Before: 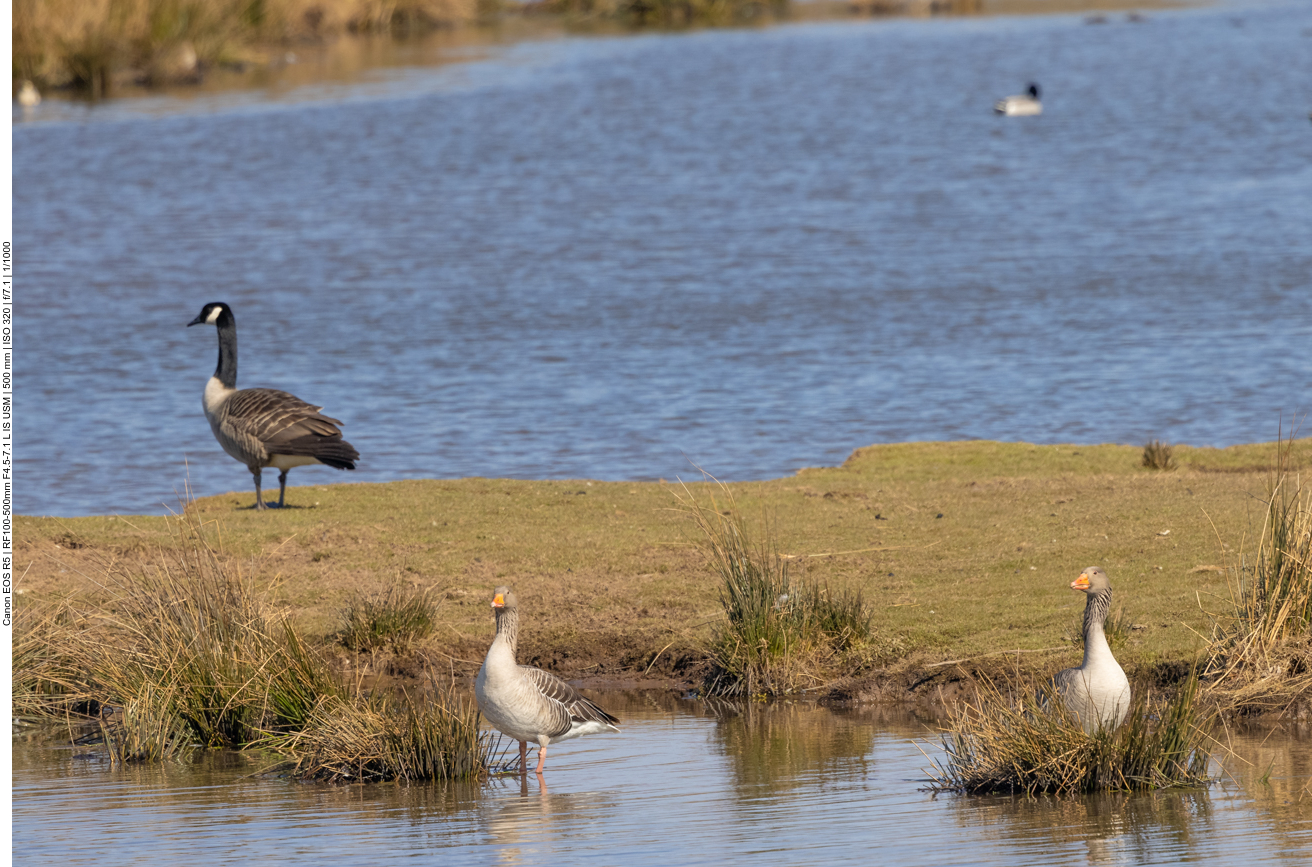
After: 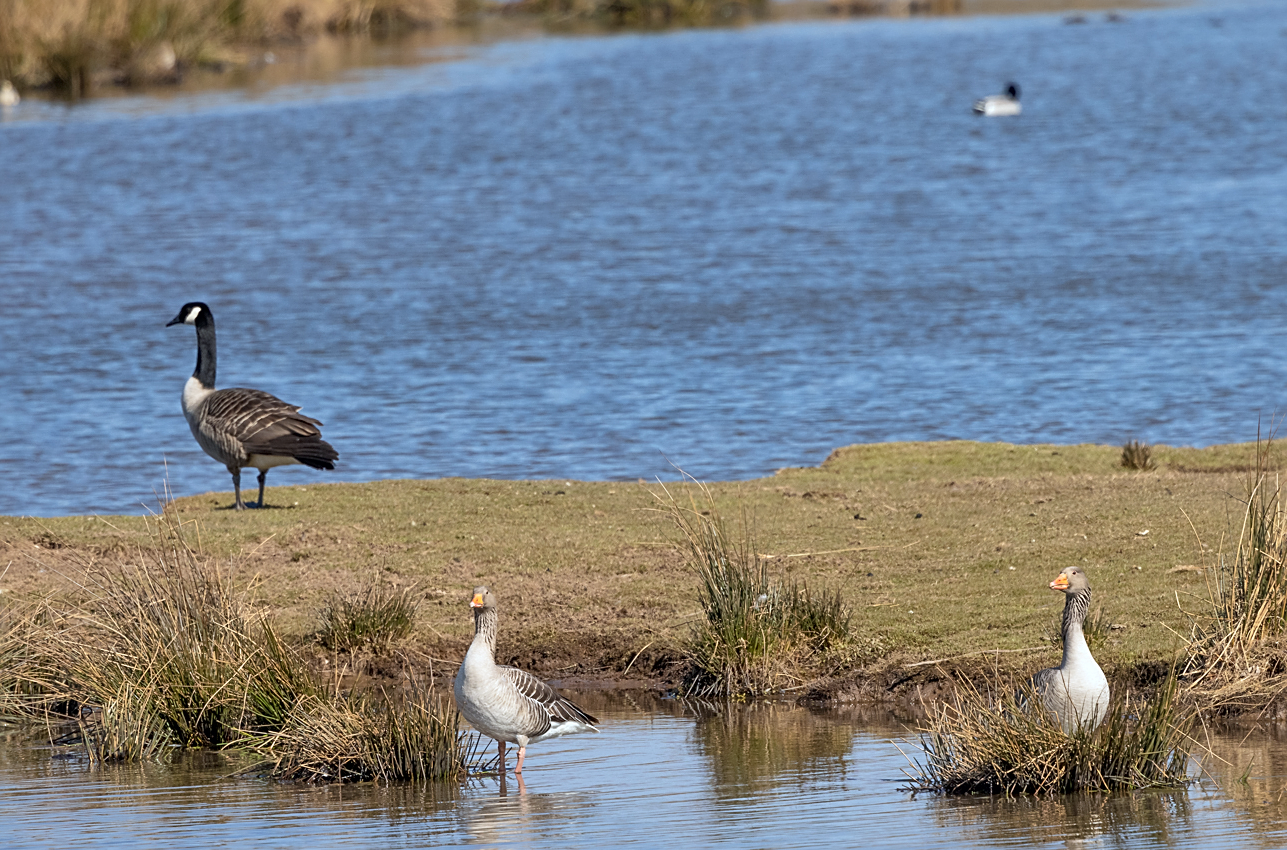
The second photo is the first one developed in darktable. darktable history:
crop: left 1.629%, right 0.273%, bottom 1.926%
local contrast: mode bilateral grid, contrast 20, coarseness 49, detail 132%, midtone range 0.2
sharpen: on, module defaults
color correction: highlights a* -3.84, highlights b* -11.1
